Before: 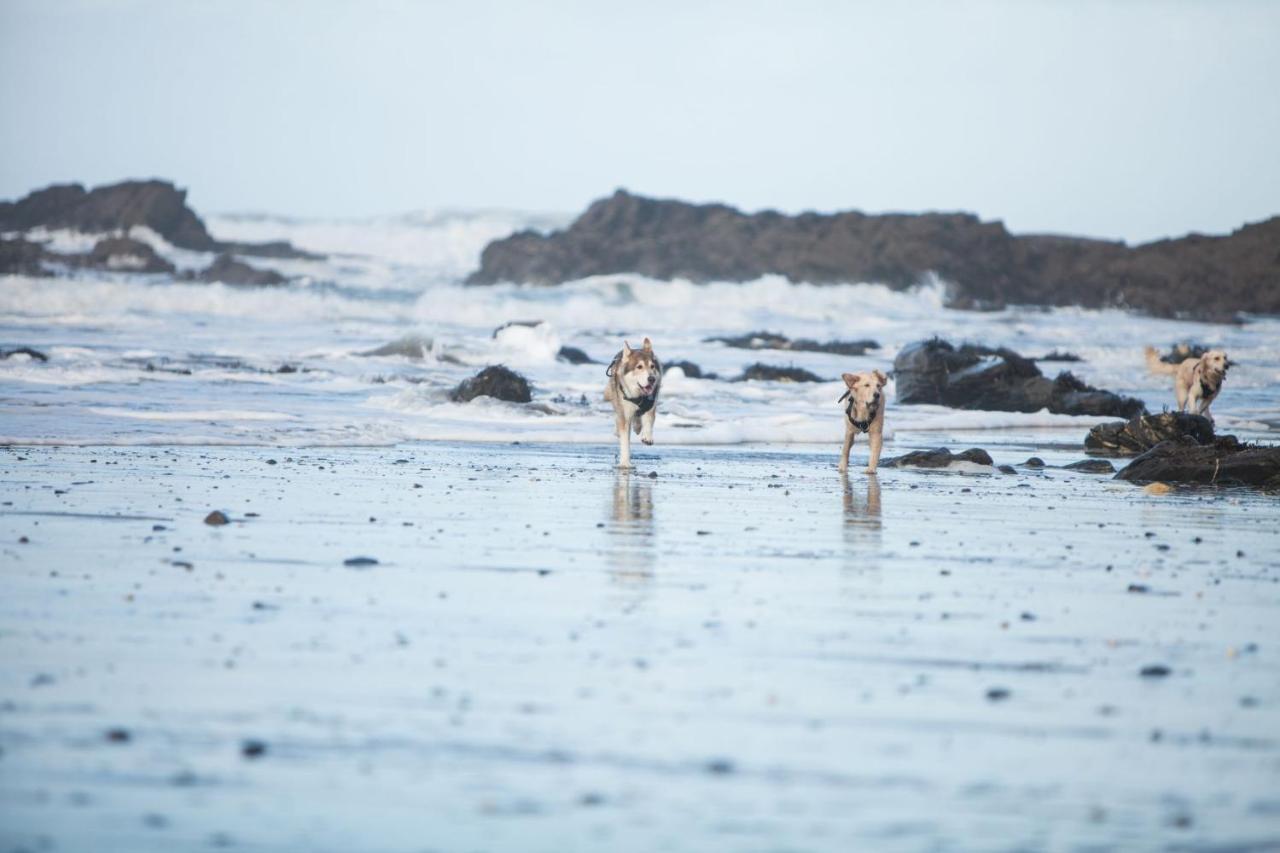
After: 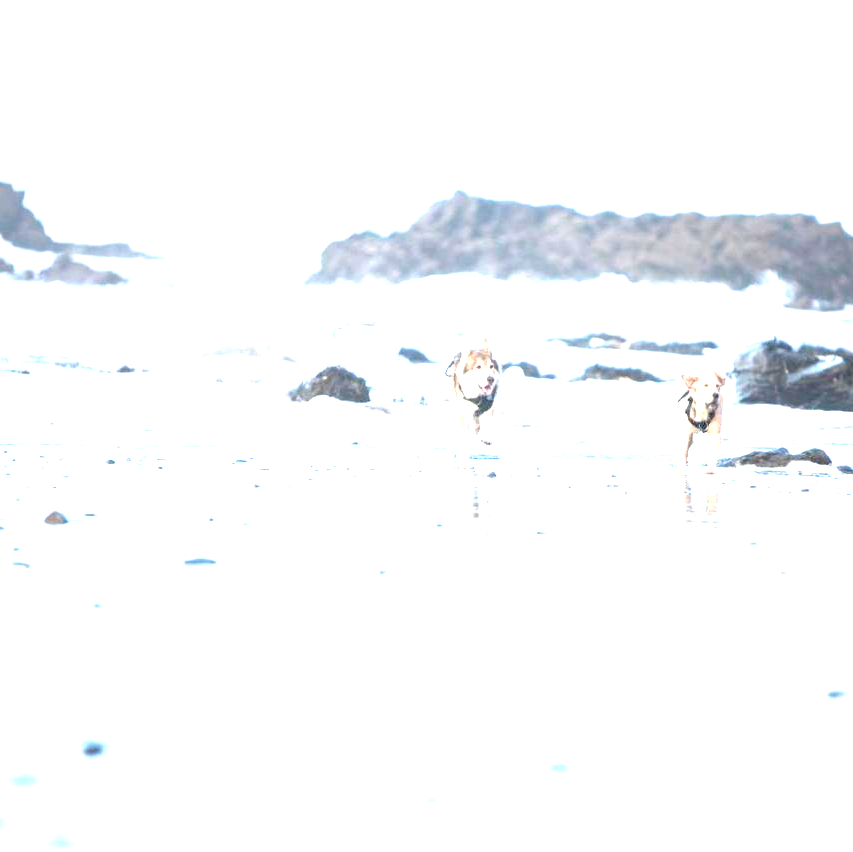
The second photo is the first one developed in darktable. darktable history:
crop and rotate: left 12.648%, right 20.685%
exposure: black level correction 0.005, exposure 2.084 EV, compensate highlight preservation false
